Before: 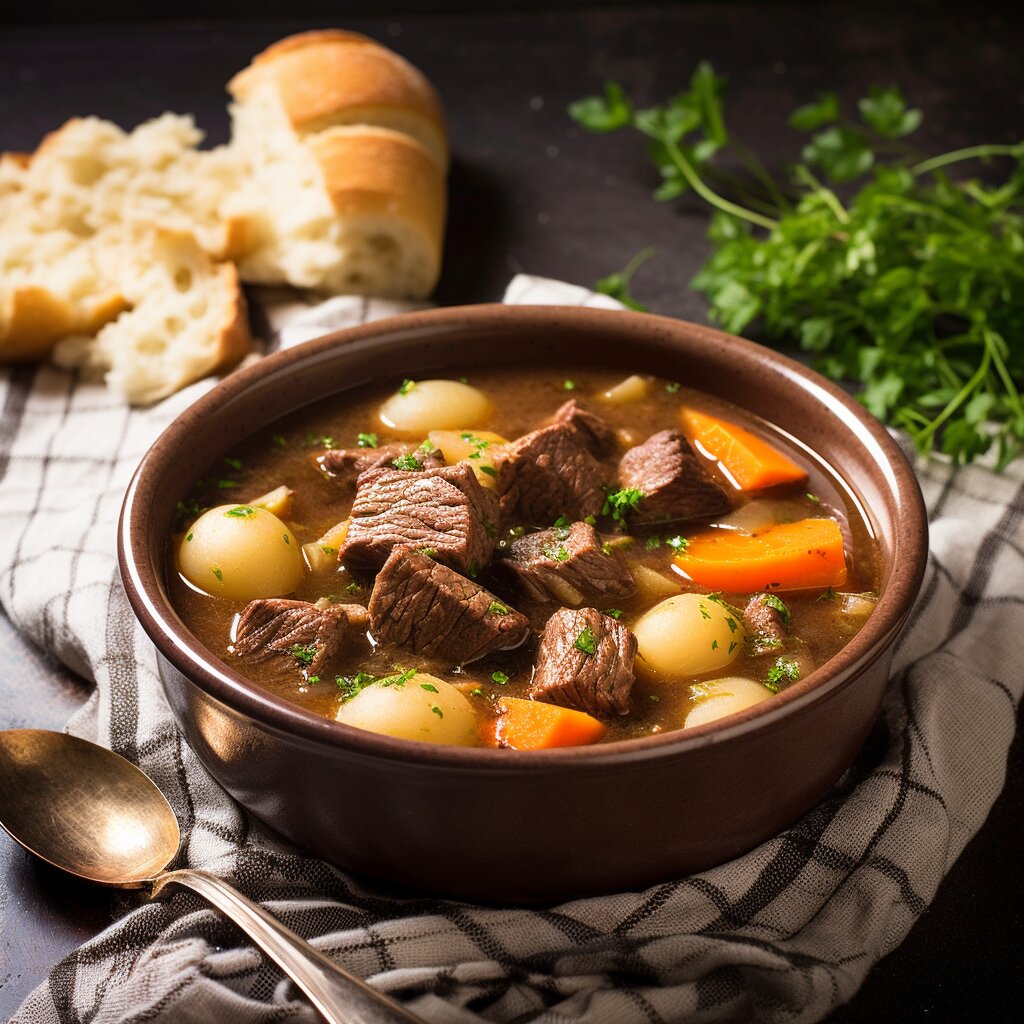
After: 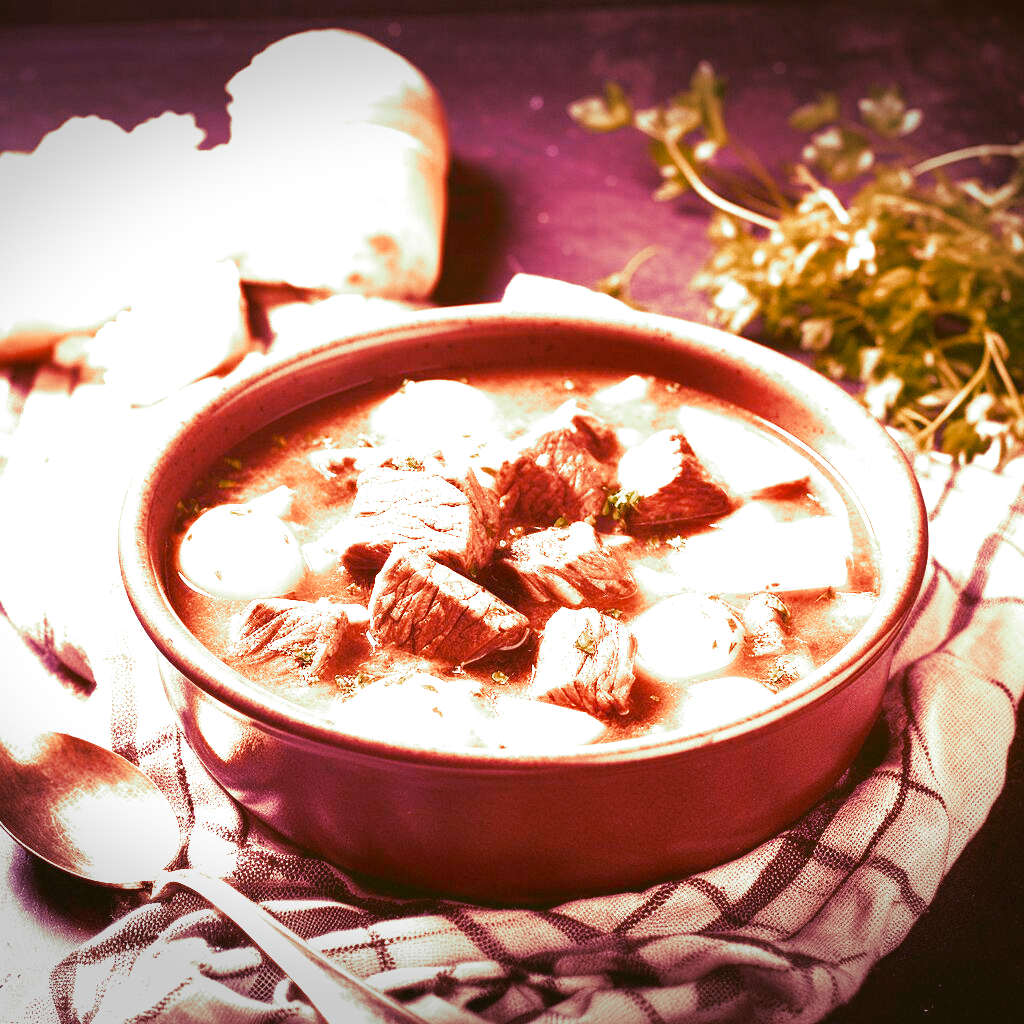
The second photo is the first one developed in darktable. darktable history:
local contrast: mode bilateral grid, contrast 100, coarseness 100, detail 91%, midtone range 0.2
color balance: lift [1.004, 1.002, 1.002, 0.998], gamma [1, 1.007, 1.002, 0.993], gain [1, 0.977, 1.013, 1.023], contrast -3.64%
color zones: curves: ch0 [(0, 0.5) (0.143, 0.5) (0.286, 0.5) (0.429, 0.5) (0.571, 0.5) (0.714, 0.476) (0.857, 0.5) (1, 0.5)]; ch2 [(0, 0.5) (0.143, 0.5) (0.286, 0.5) (0.429, 0.5) (0.571, 0.5) (0.714, 0.487) (0.857, 0.5) (1, 0.5)]
split-toning: shadows › hue 290.82°, shadows › saturation 0.34, highlights › saturation 0.38, balance 0, compress 50%
vignetting: fall-off start 100%, brightness -0.406, saturation -0.3, width/height ratio 1.324, dithering 8-bit output, unbound false
tone curve: curves: ch0 [(0, 0.047) (0.199, 0.263) (0.47, 0.555) (0.805, 0.839) (1, 0.962)], color space Lab, linked channels, preserve colors none
levels: levels [0, 0.474, 0.947]
white balance: red 2.405, blue 1.709
